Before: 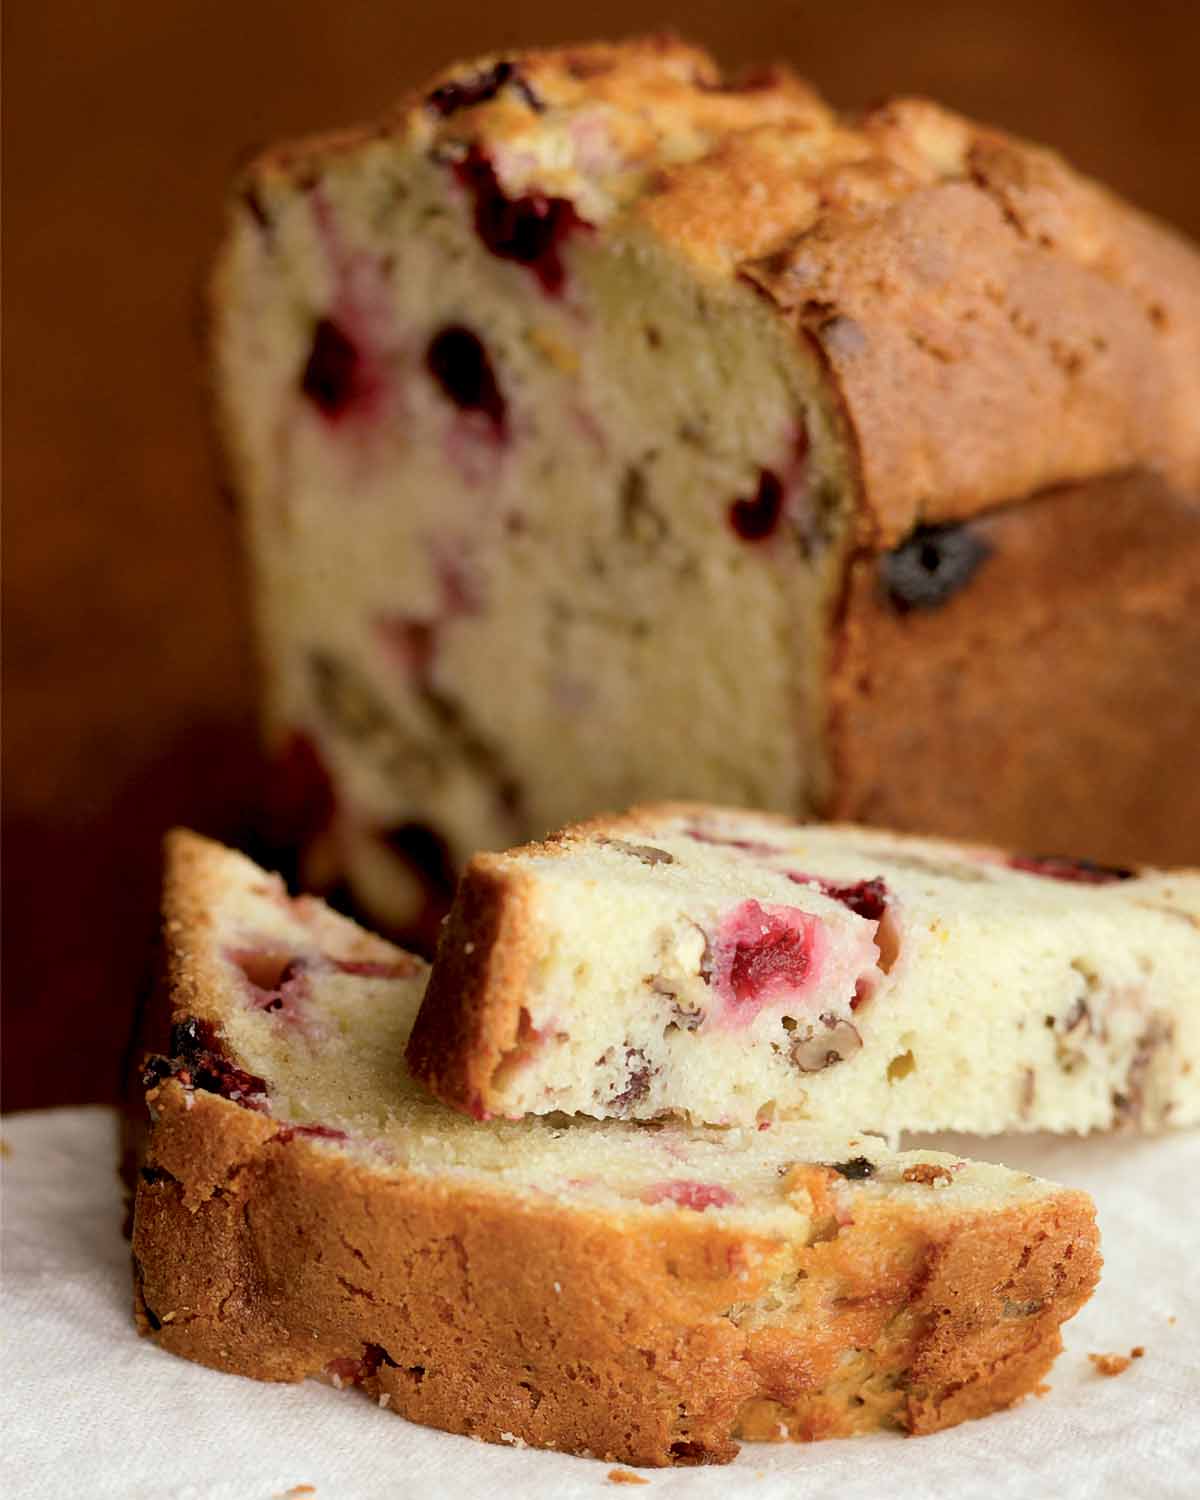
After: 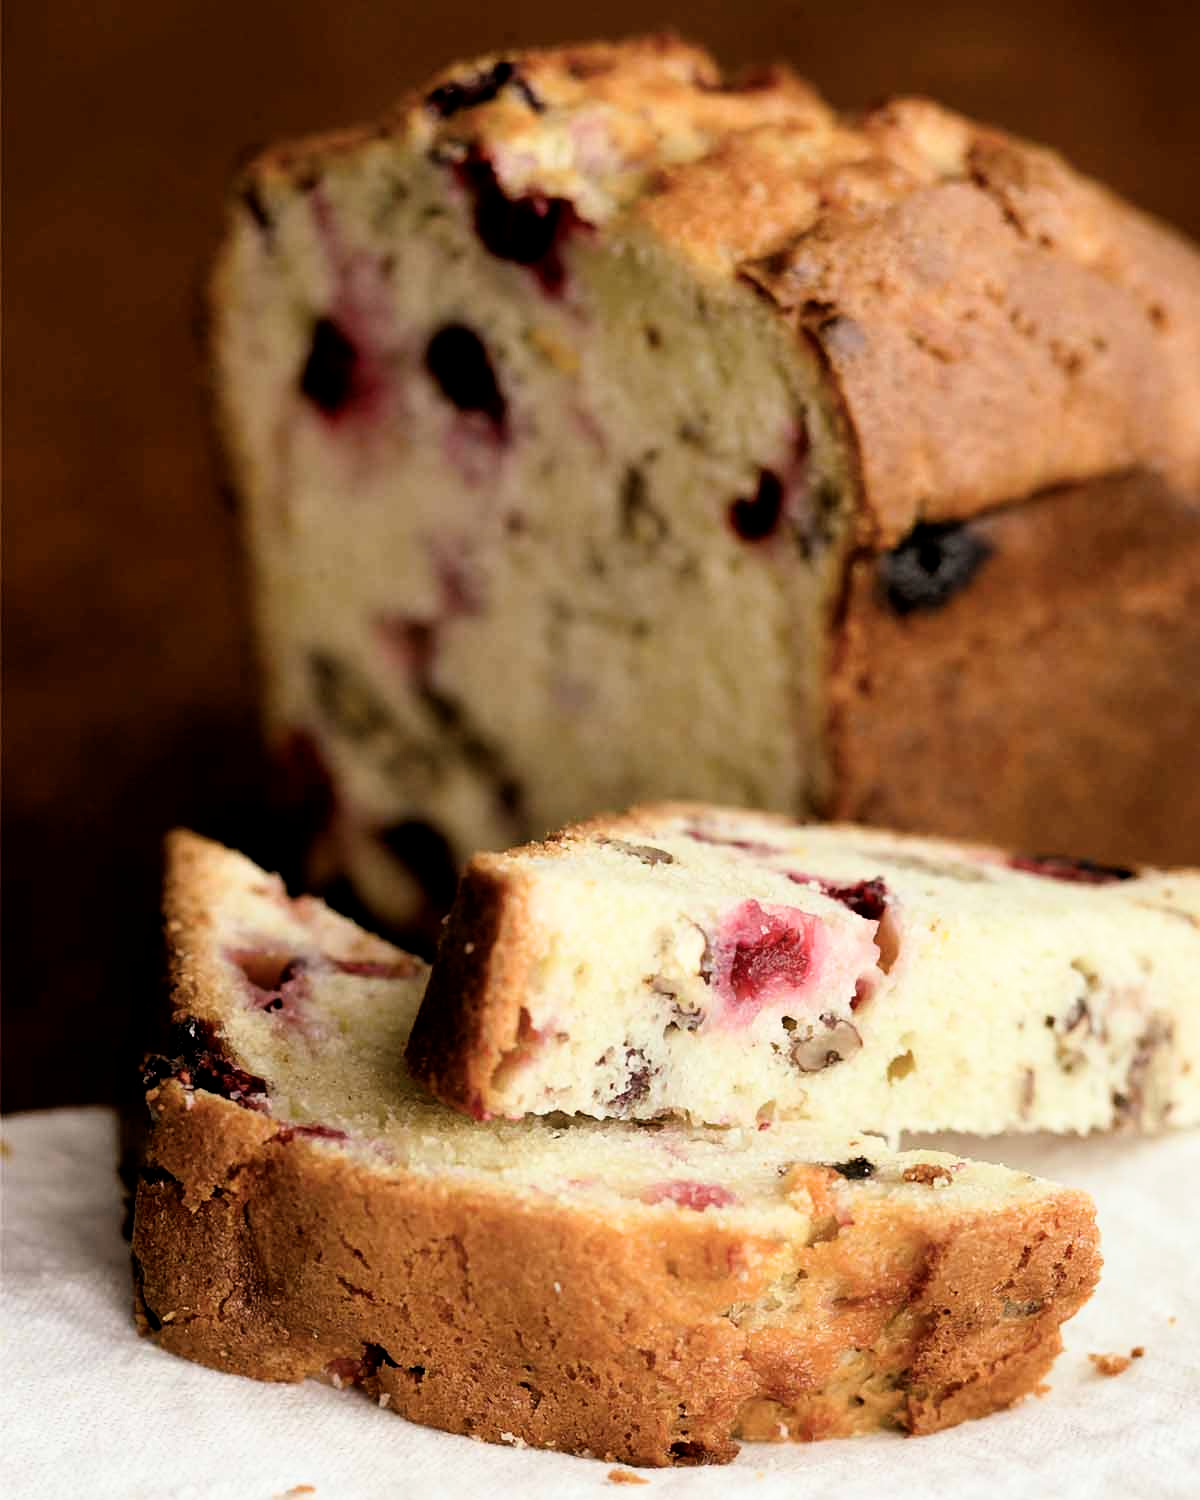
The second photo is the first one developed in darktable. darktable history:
filmic rgb: black relative exposure -8.7 EV, white relative exposure 2.73 EV, target black luminance 0%, hardness 6.27, latitude 76.69%, contrast 1.327, shadows ↔ highlights balance -0.298%
